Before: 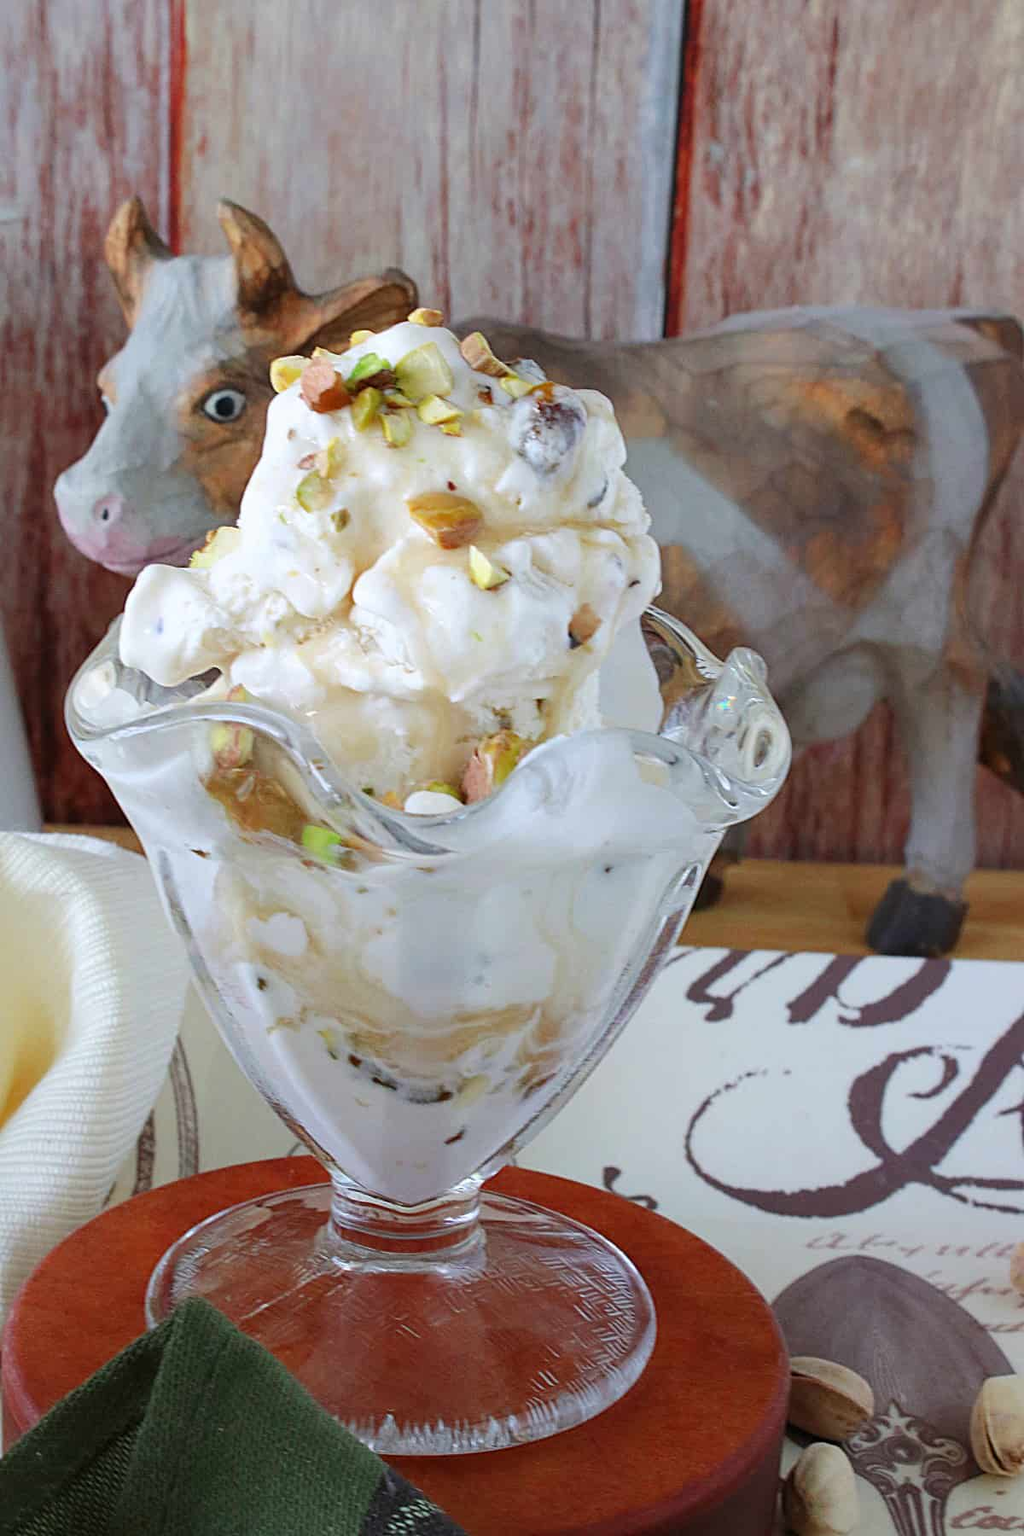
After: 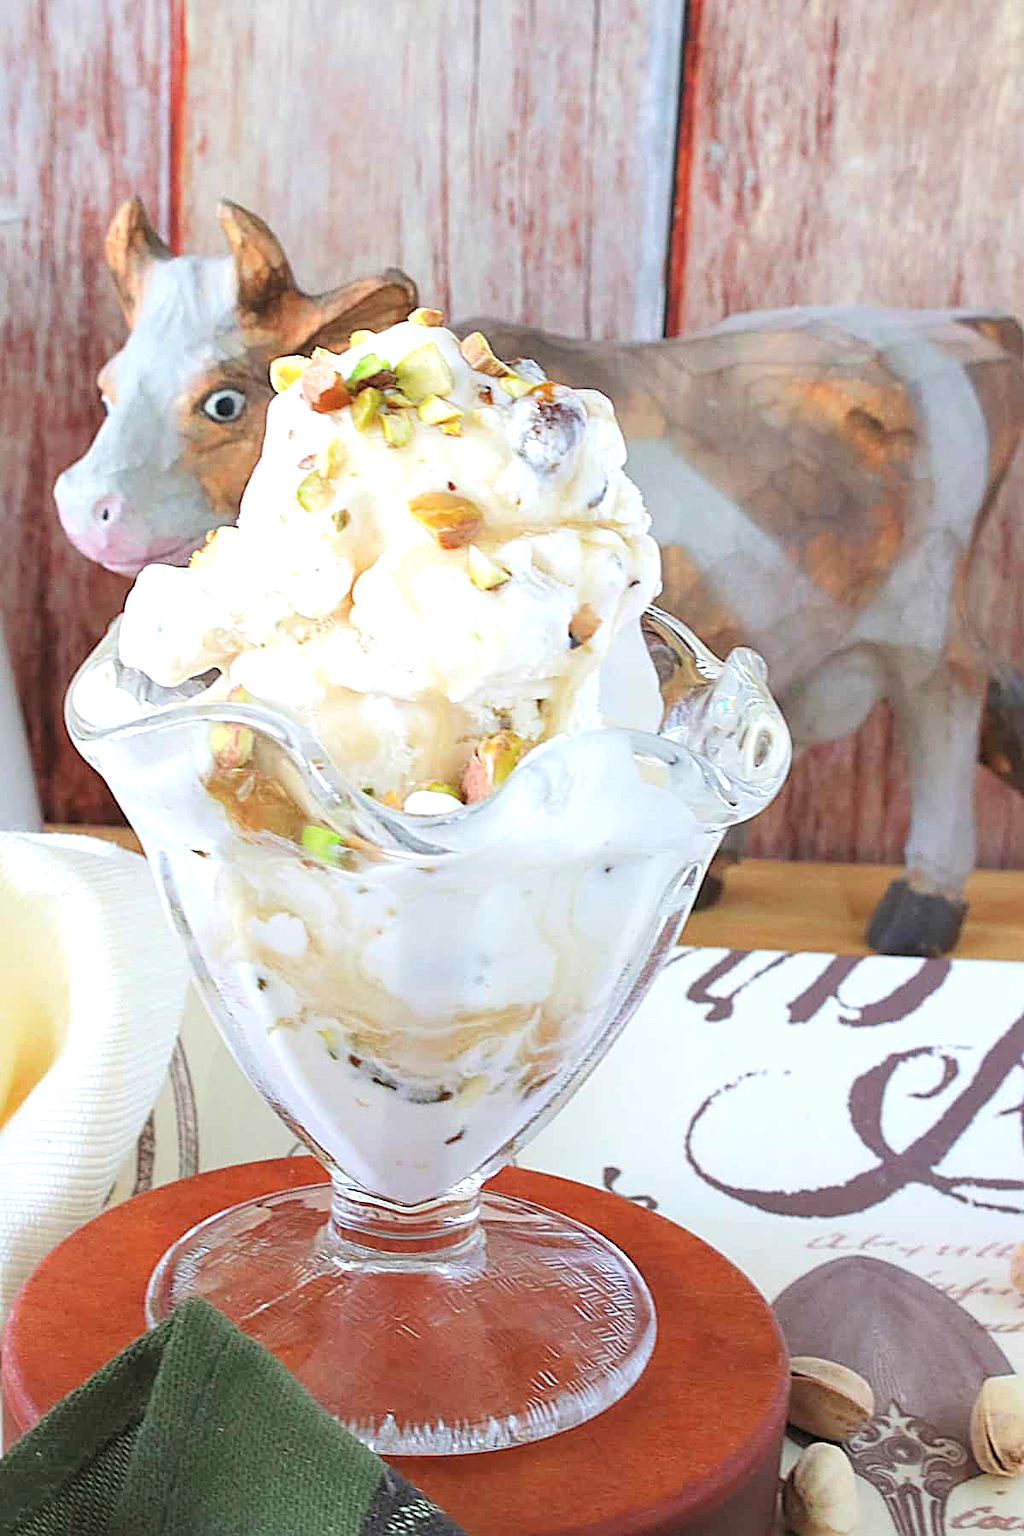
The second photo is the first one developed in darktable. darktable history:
exposure: exposure 0.74 EV, compensate highlight preservation false
contrast brightness saturation: brightness 0.13
sharpen: on, module defaults
